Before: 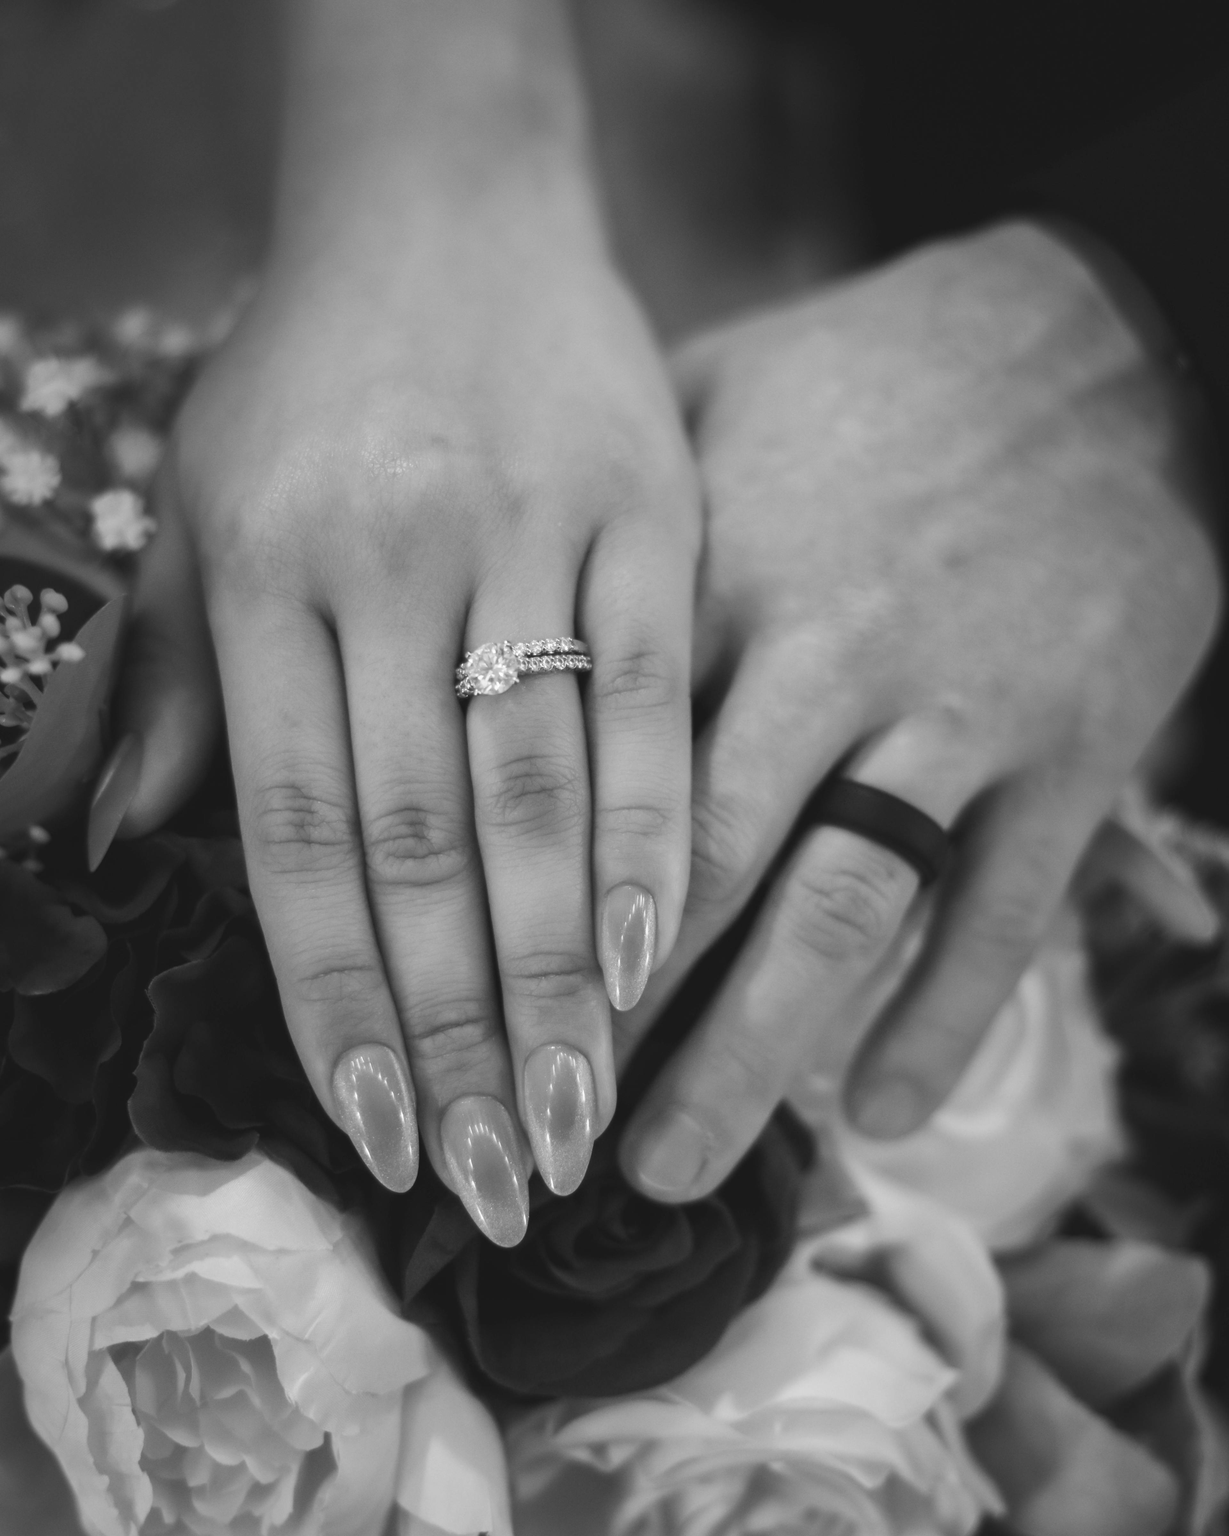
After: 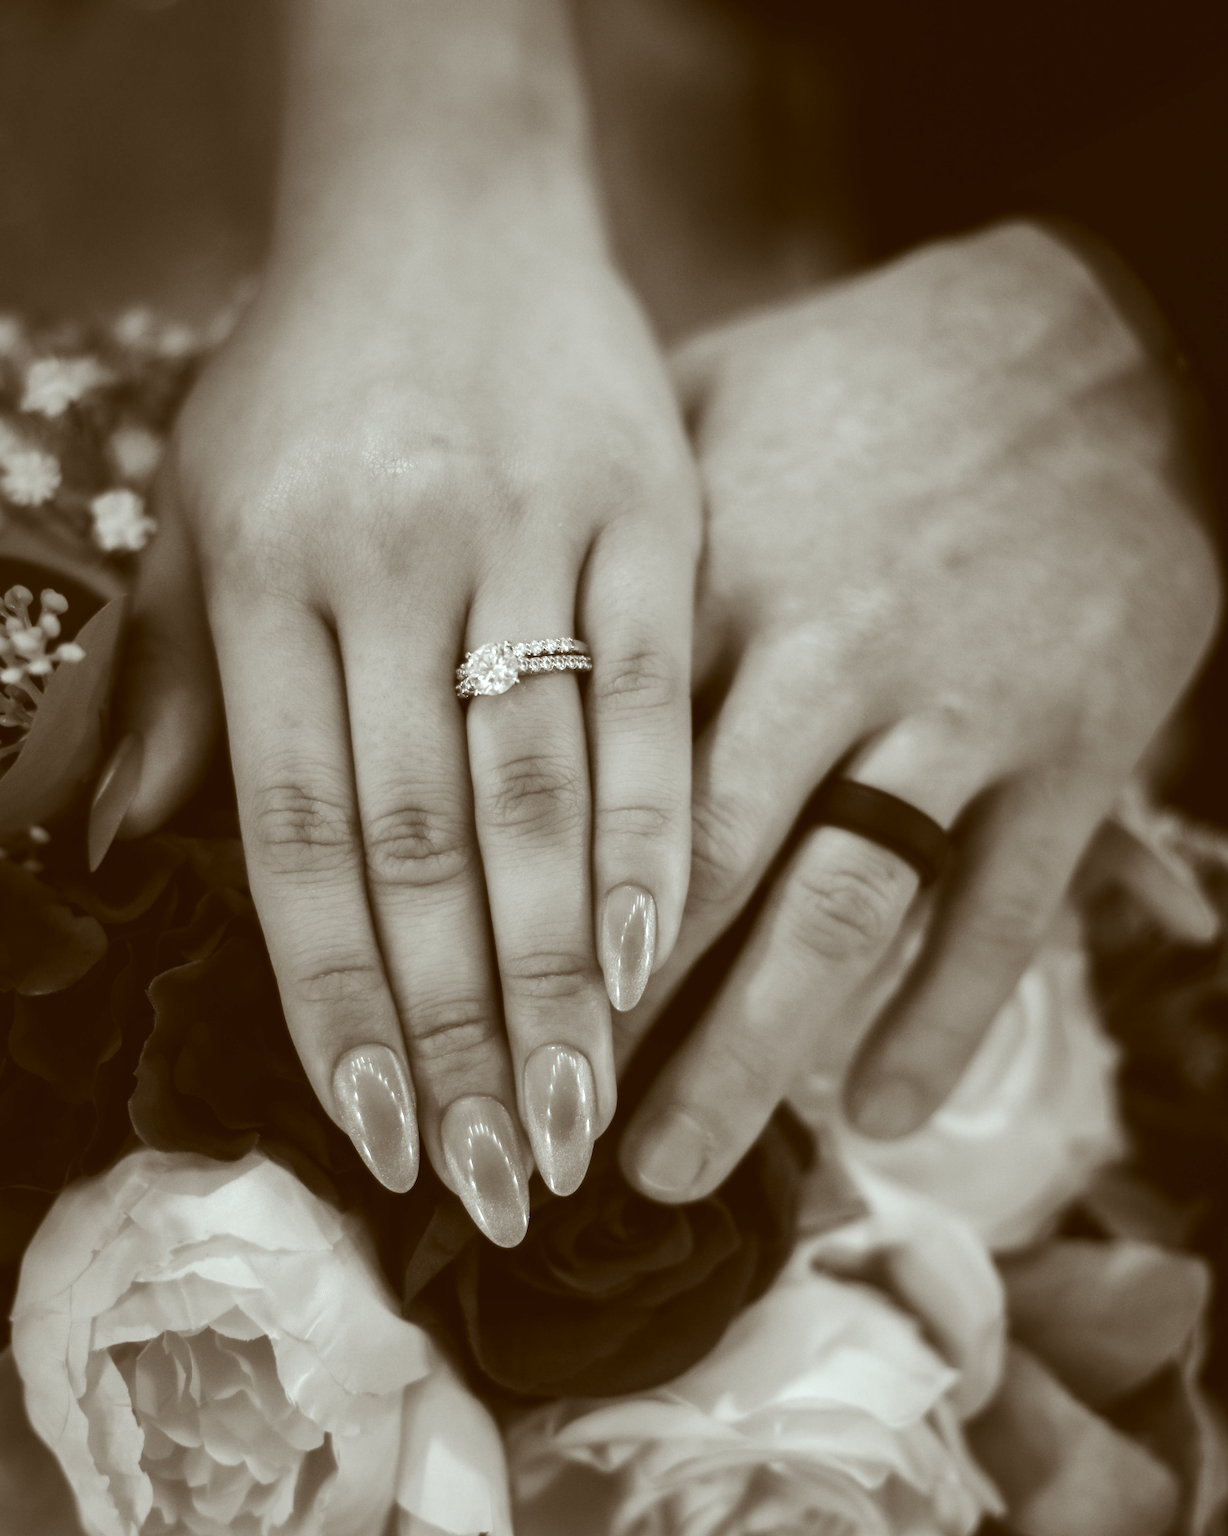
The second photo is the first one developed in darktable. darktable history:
color correction: highlights a* -5.94, highlights b* 9.48, shadows a* 10.12, shadows b* 23.94
white balance: red 0.984, blue 1.059
exposure: exposure -0.04 EV, compensate highlight preservation false
color balance rgb: perceptual saturation grading › global saturation 25%, global vibrance 20%
tone equalizer: -8 EV -0.417 EV, -7 EV -0.389 EV, -6 EV -0.333 EV, -5 EV -0.222 EV, -3 EV 0.222 EV, -2 EV 0.333 EV, -1 EV 0.389 EV, +0 EV 0.417 EV, edges refinement/feathering 500, mask exposure compensation -1.57 EV, preserve details no
